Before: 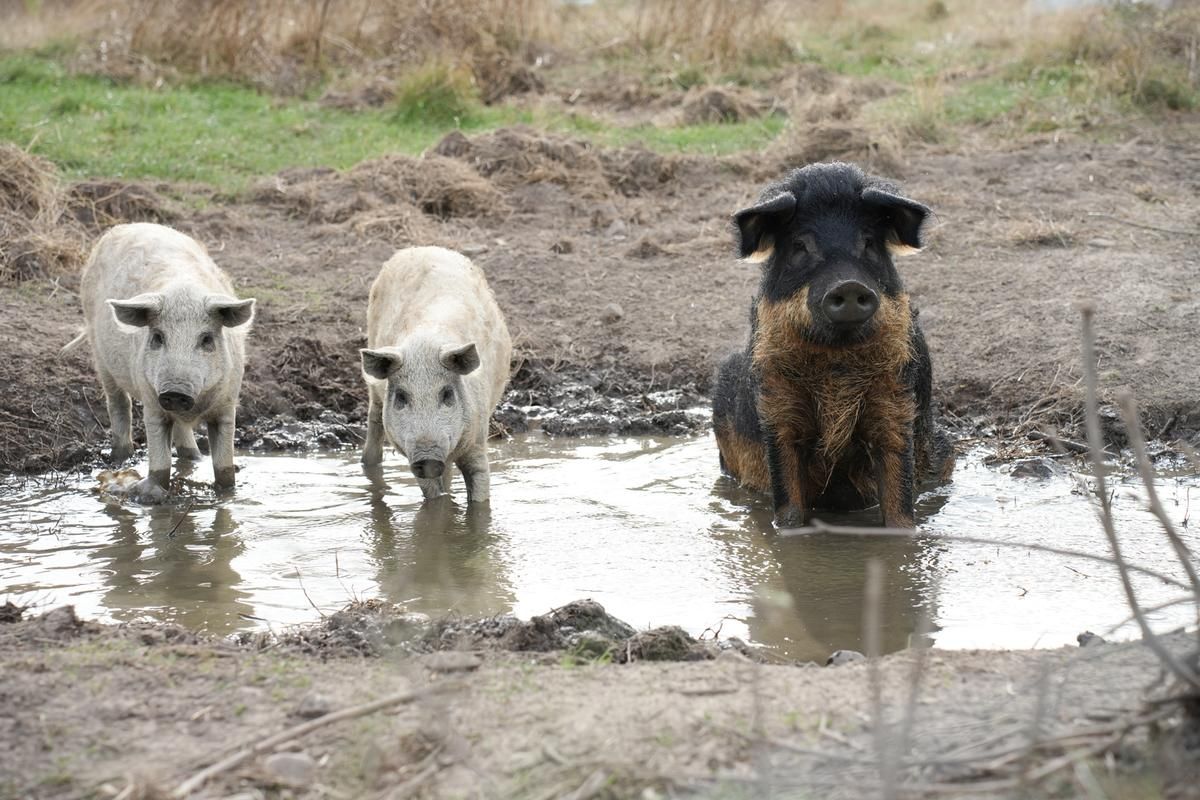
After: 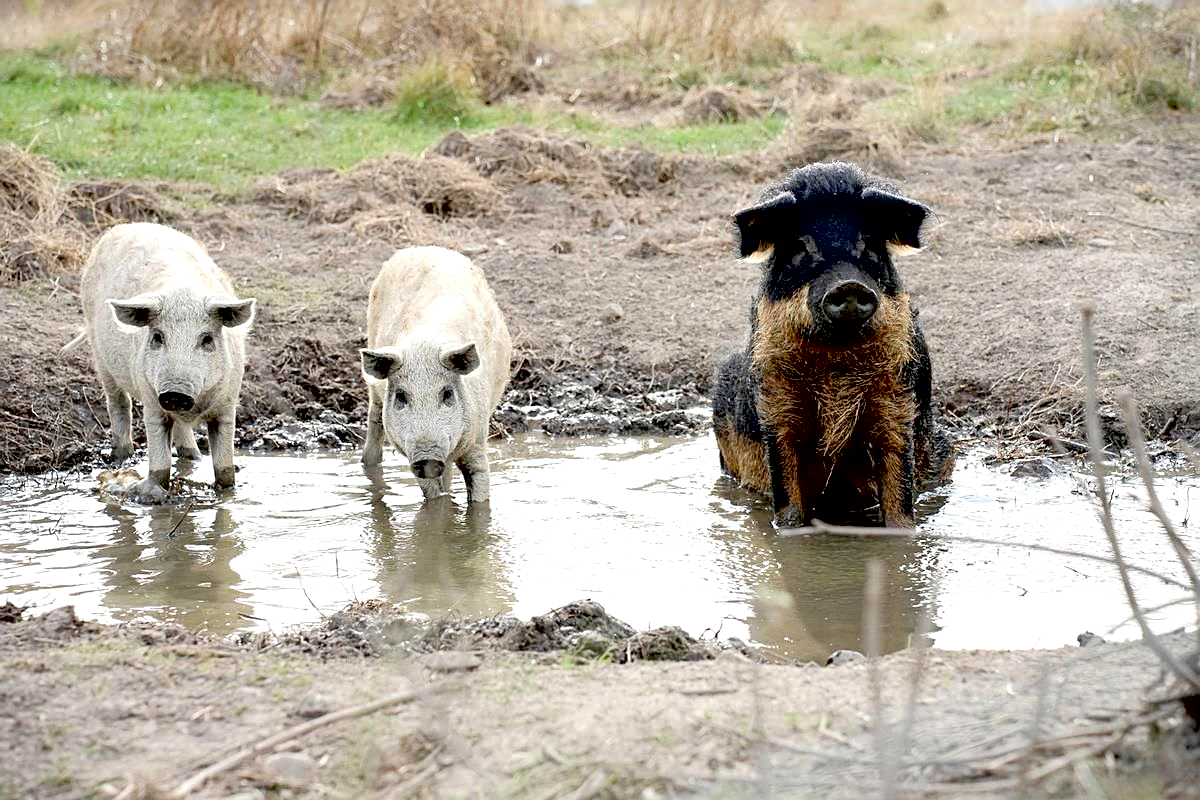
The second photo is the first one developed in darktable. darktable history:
exposure: black level correction 0.031, exposure 0.304 EV, compensate highlight preservation false
sharpen: on, module defaults
tone equalizer: -8 EV 0.06 EV, smoothing diameter 25%, edges refinement/feathering 10, preserve details guided filter
contrast brightness saturation: brightness 0.13
